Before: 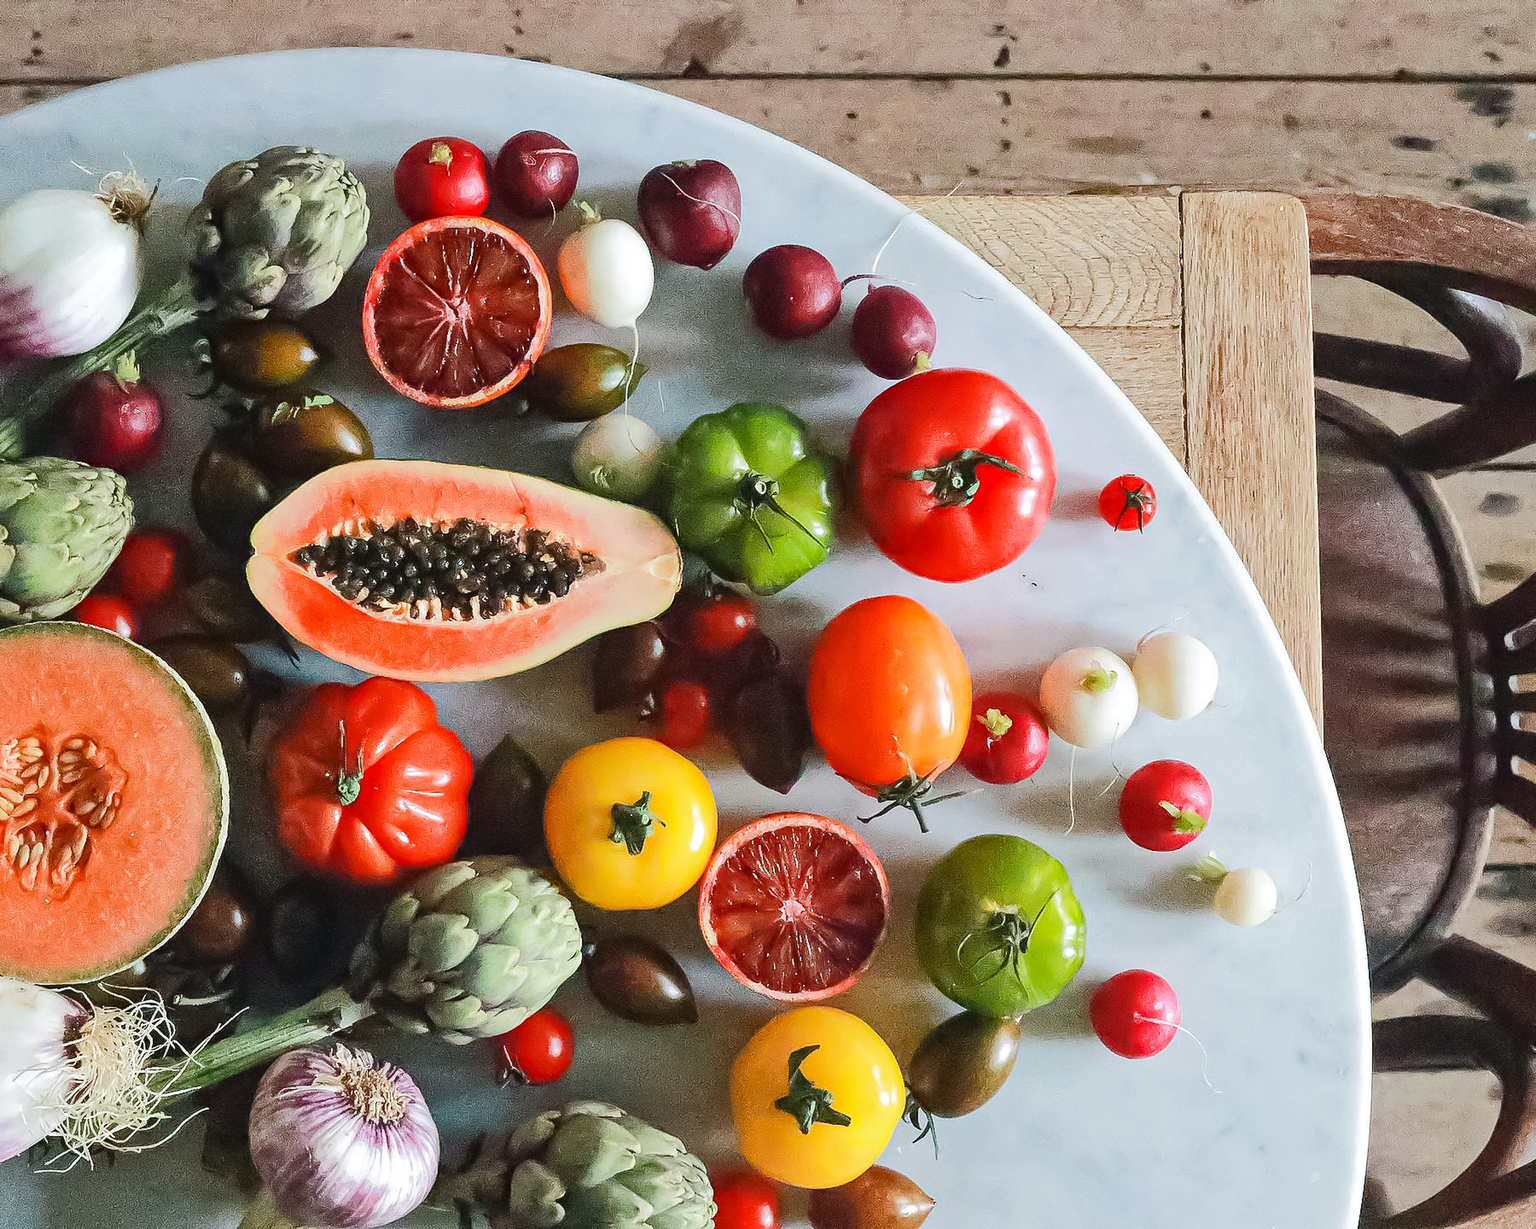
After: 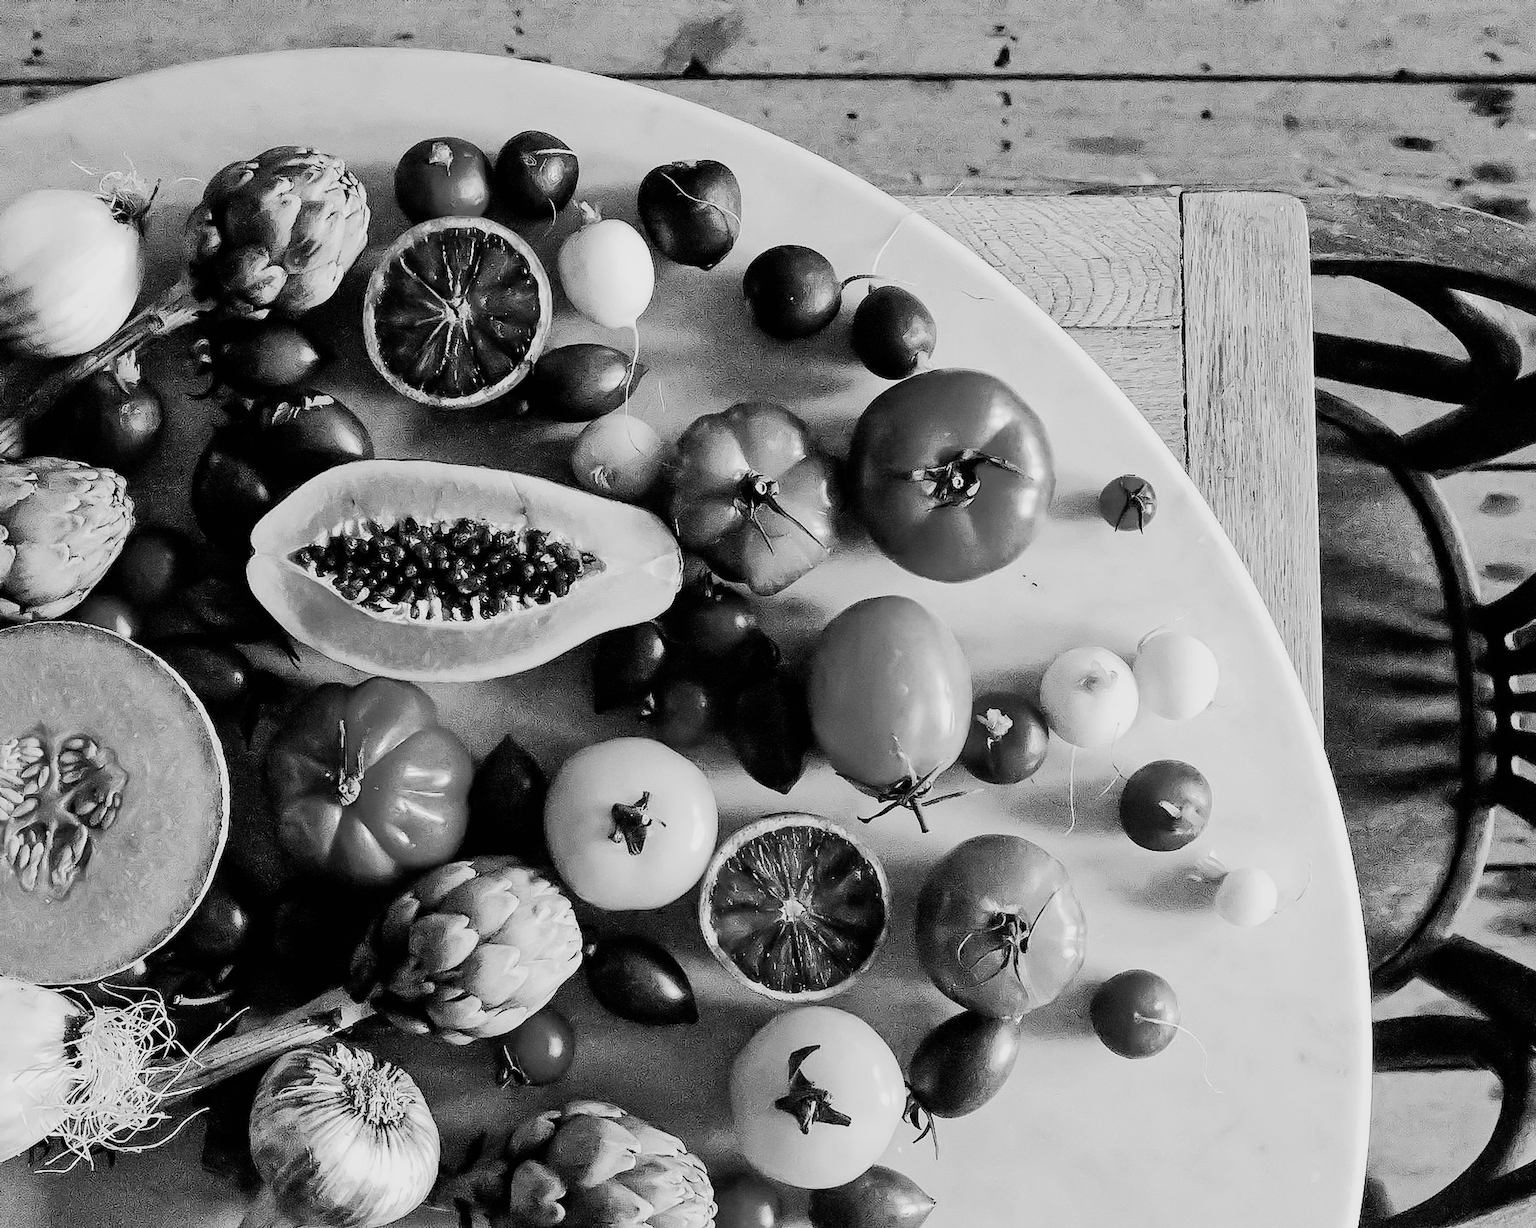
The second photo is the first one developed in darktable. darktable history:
filmic rgb: black relative exposure -5.01 EV, white relative exposure 3.5 EV, hardness 3.19, contrast 1.297, highlights saturation mix -49.13%, add noise in highlights 0.002, preserve chrominance no, color science v3 (2019), use custom middle-gray values true, contrast in highlights soft
